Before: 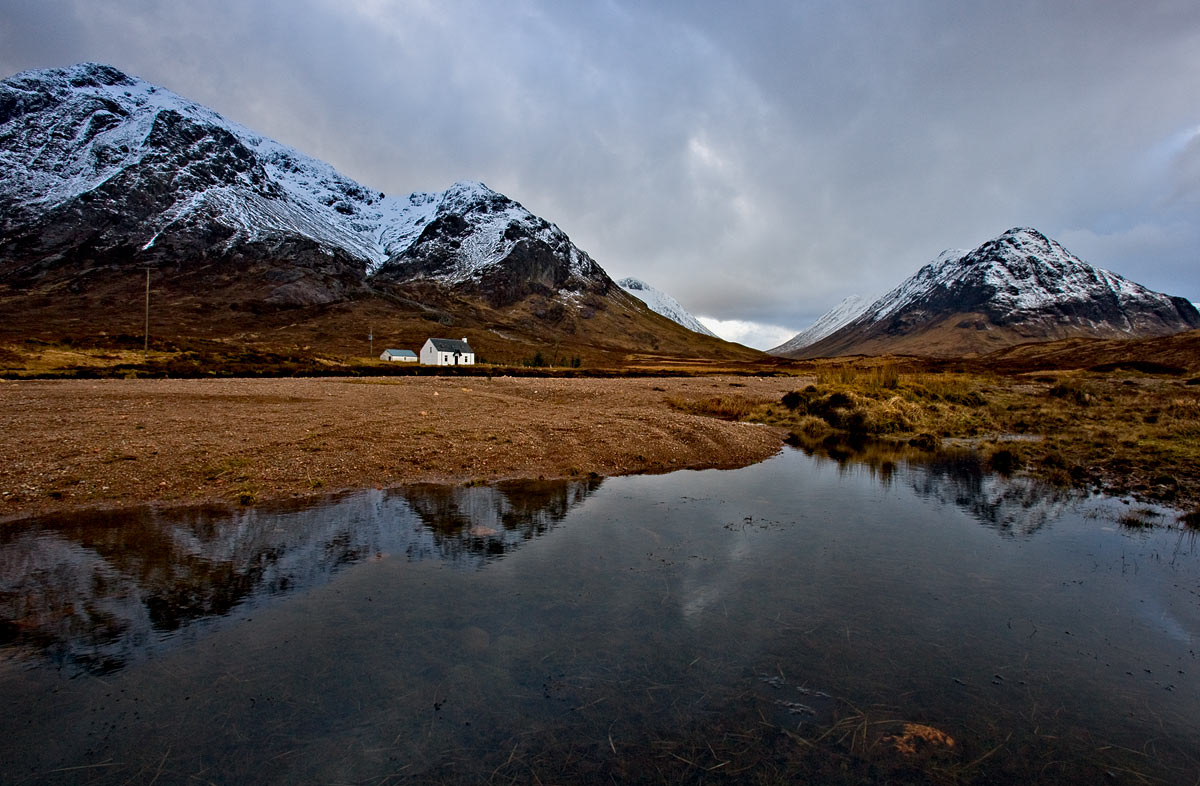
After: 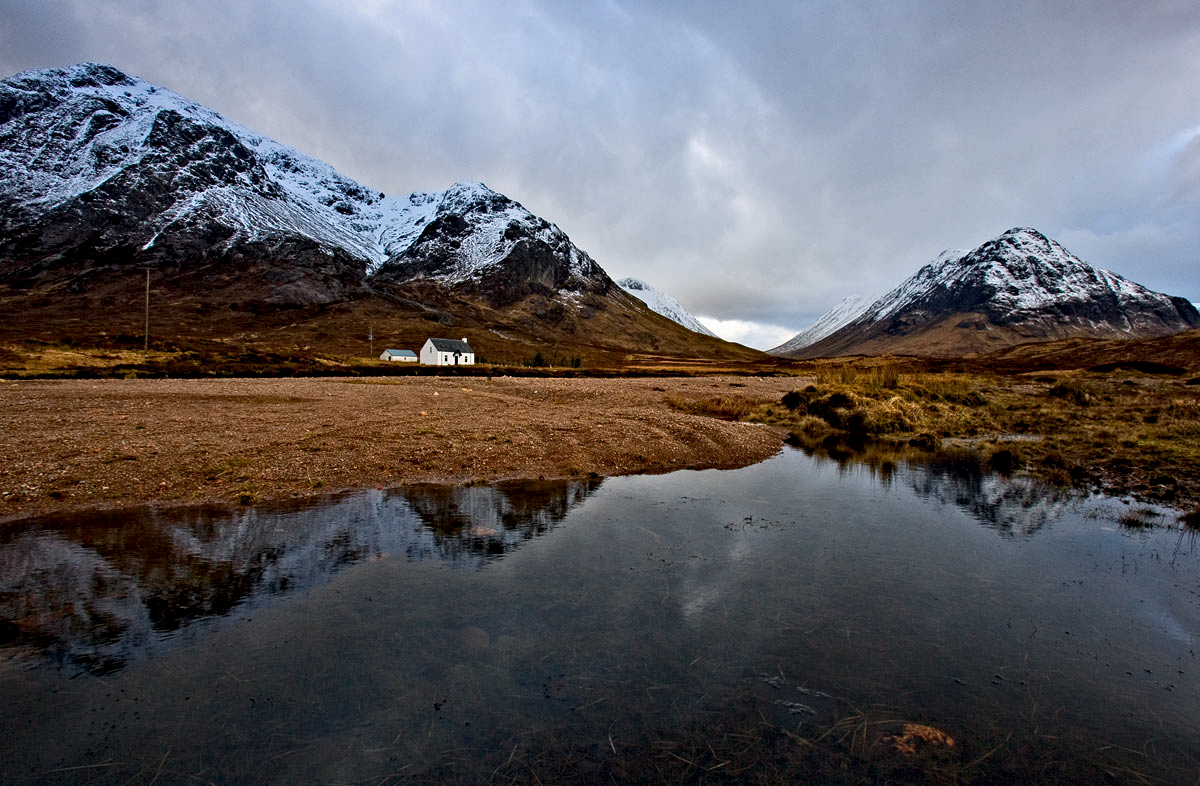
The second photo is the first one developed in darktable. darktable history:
local contrast: highlights 100%, shadows 102%, detail 119%, midtone range 0.2
contrast brightness saturation: contrast 0.151, brightness 0.05
